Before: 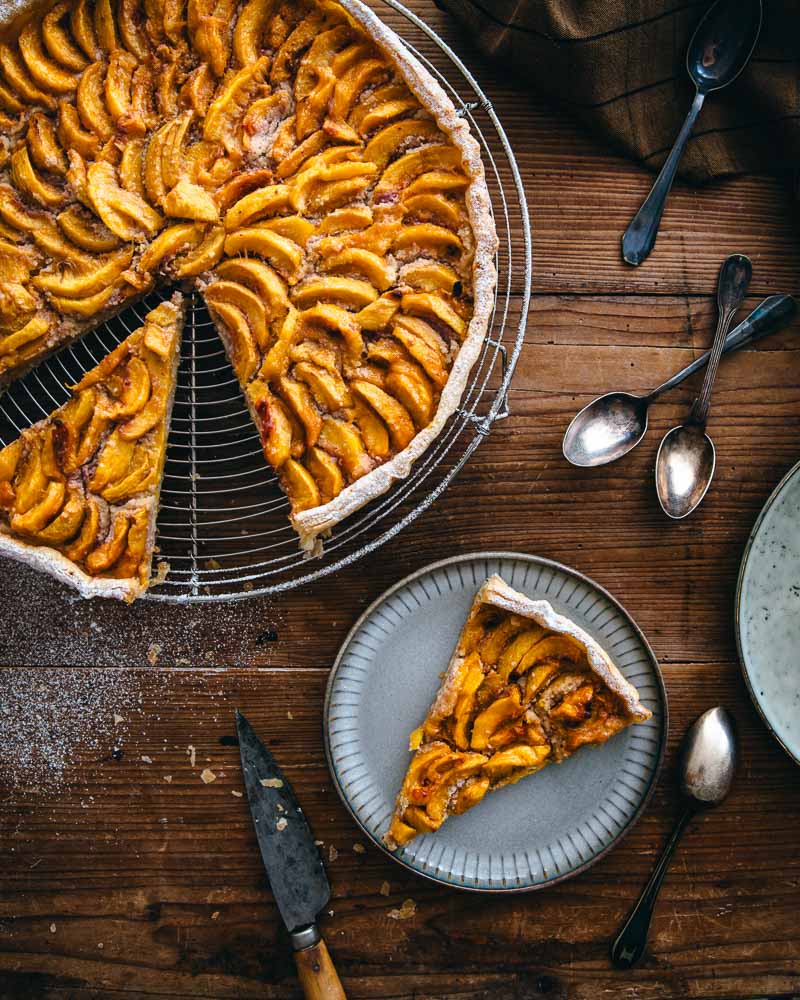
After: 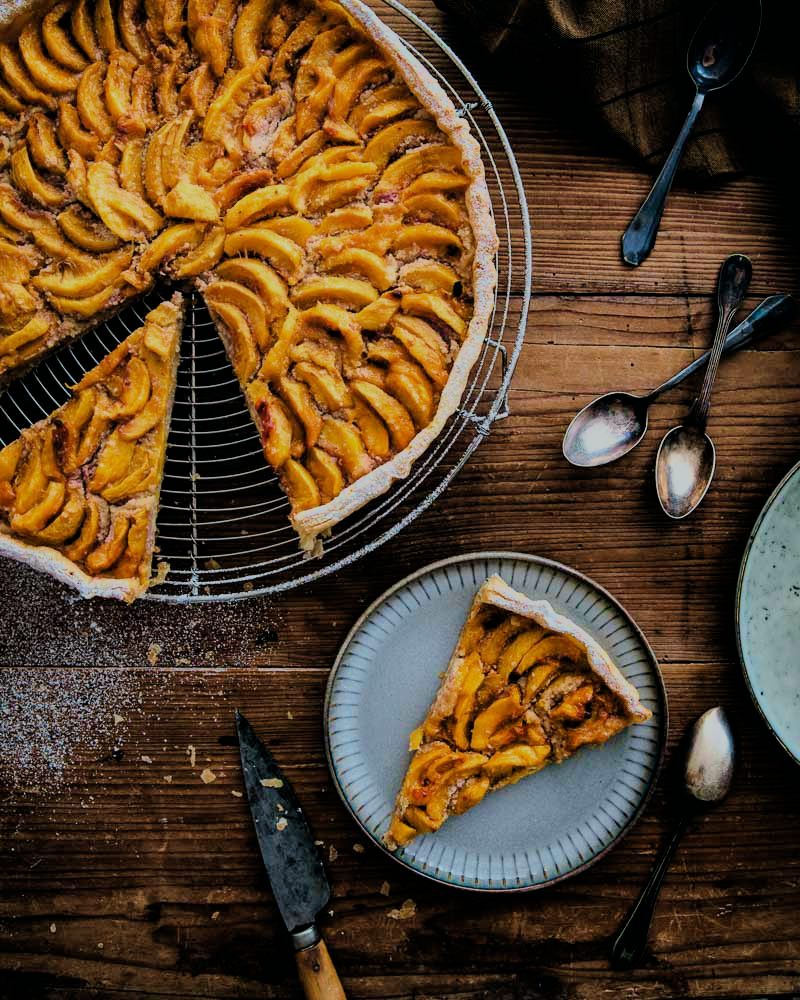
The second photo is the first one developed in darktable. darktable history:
filmic rgb: black relative exposure -6.15 EV, white relative exposure 6.96 EV, hardness 2.23, color science v6 (2022)
white balance: red 0.978, blue 0.999
velvia: strength 39.63%
